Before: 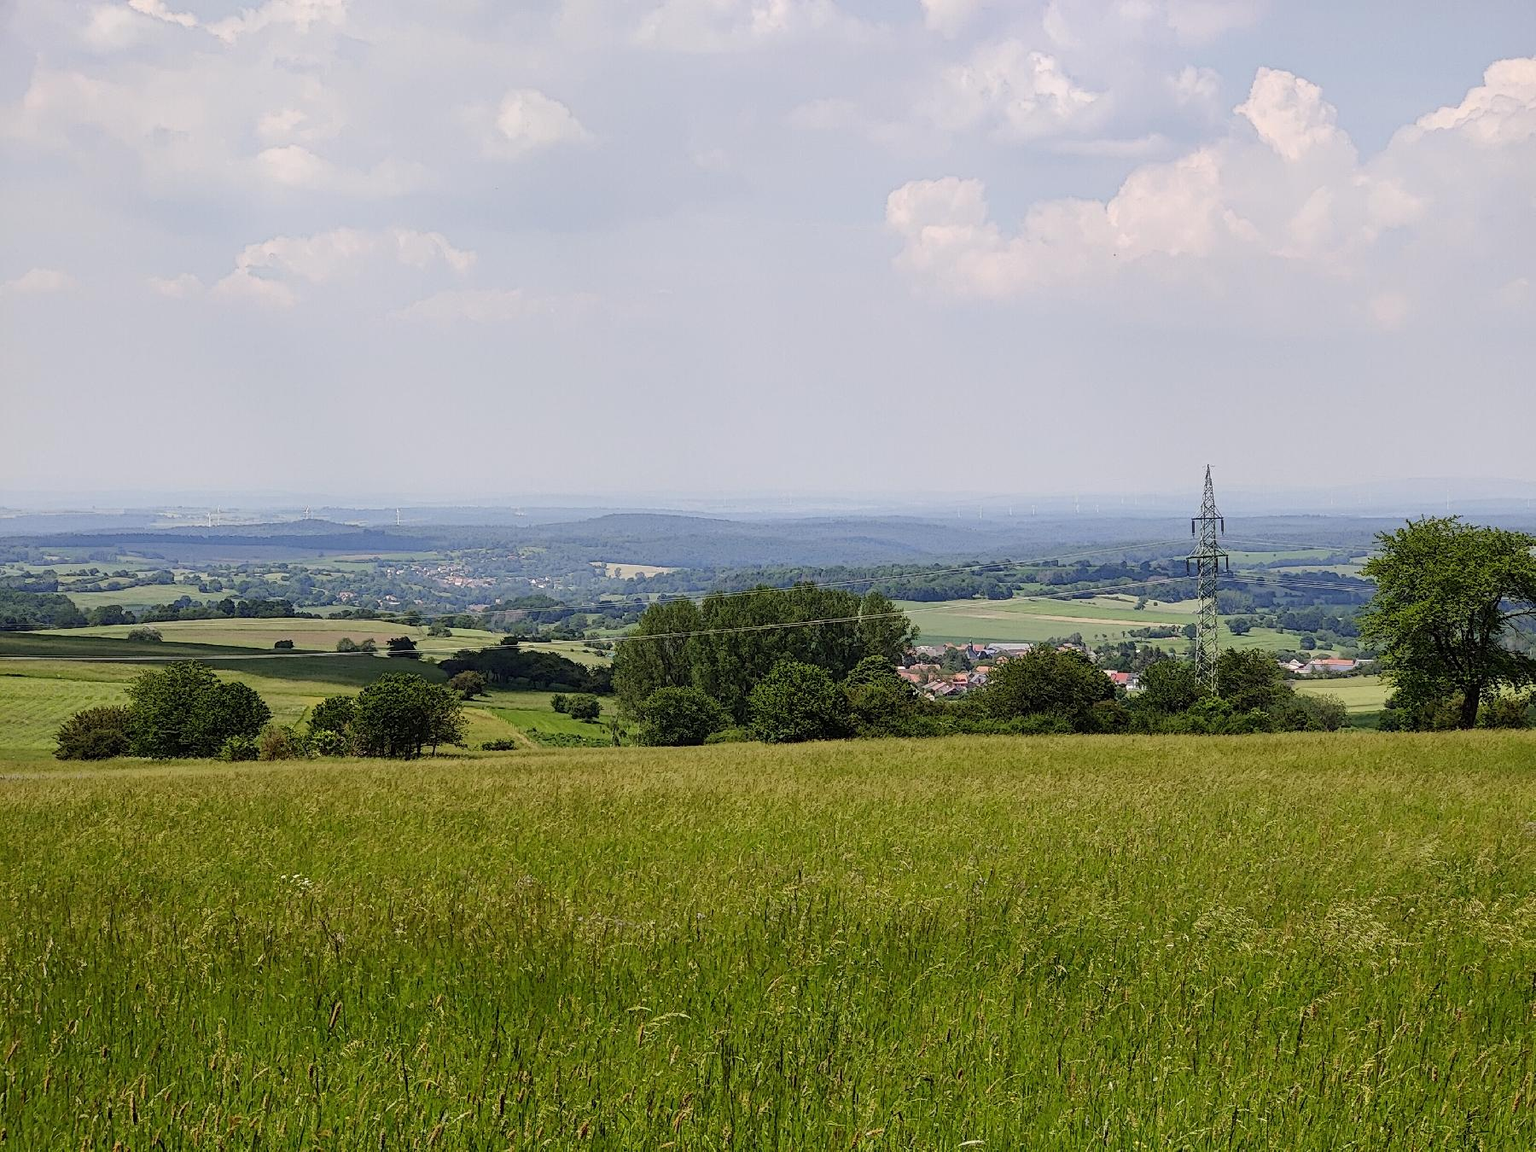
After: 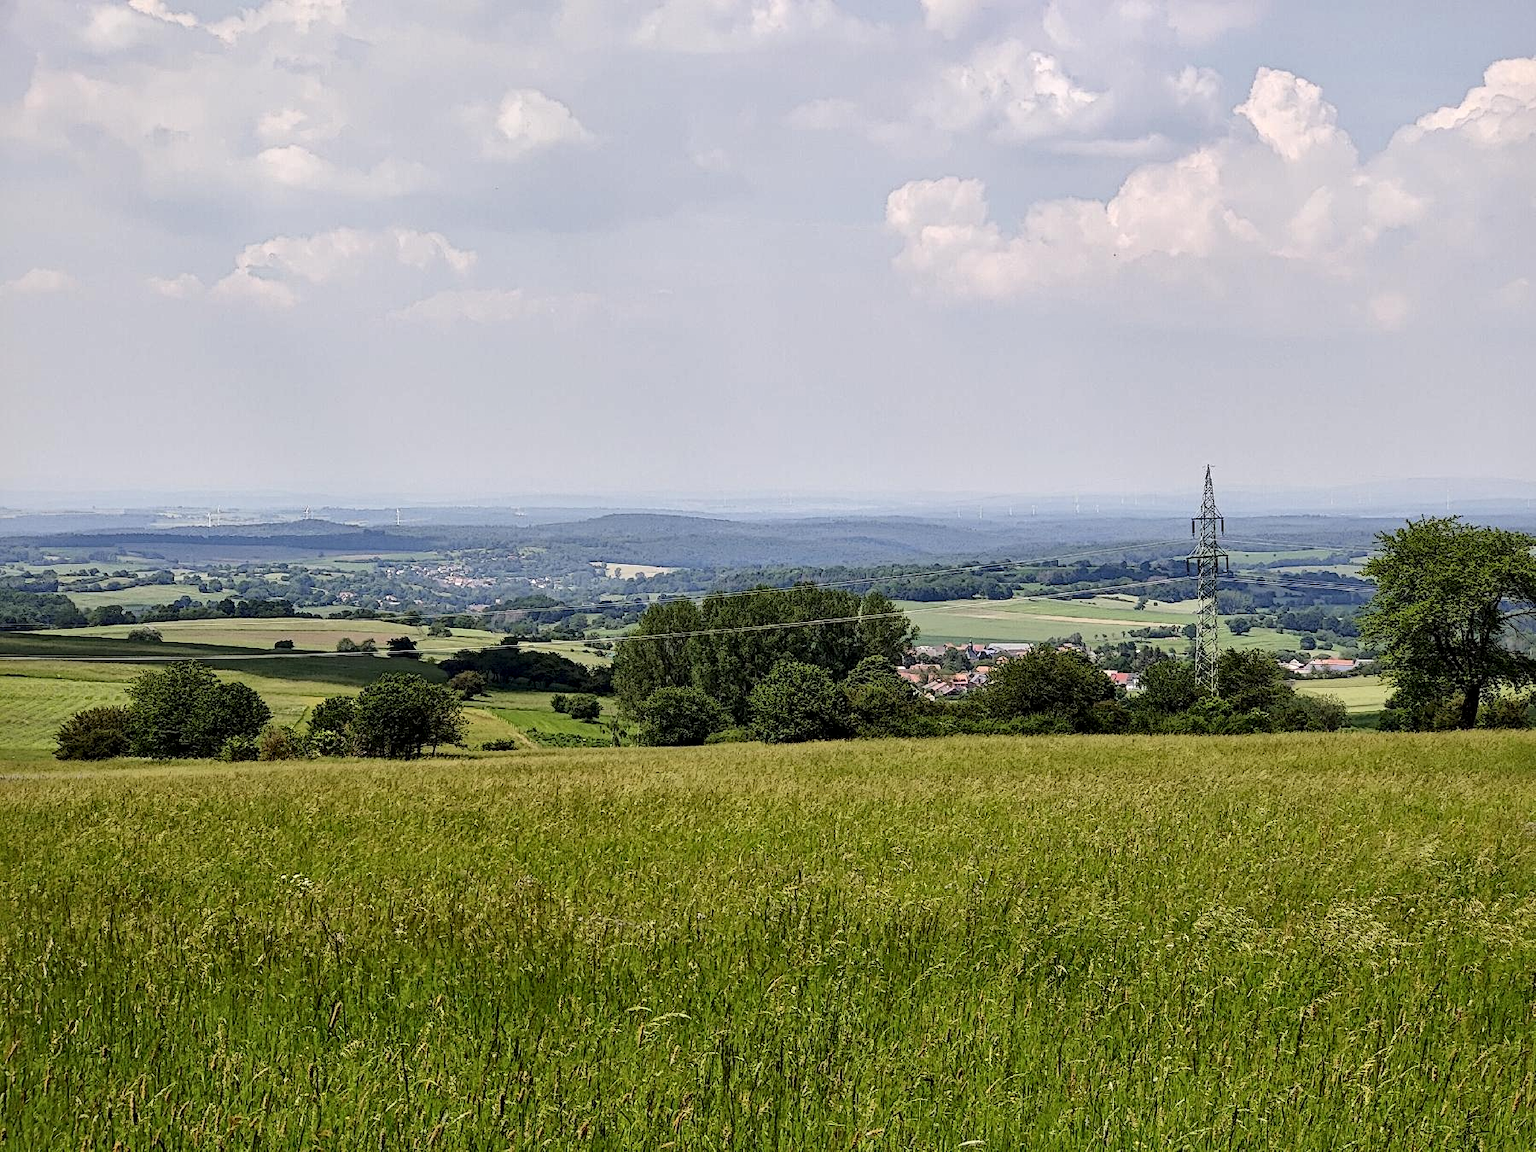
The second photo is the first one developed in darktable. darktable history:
local contrast: mode bilateral grid, contrast 25, coarseness 47, detail 151%, midtone range 0.2
levels: levels [0.016, 0.5, 0.996]
